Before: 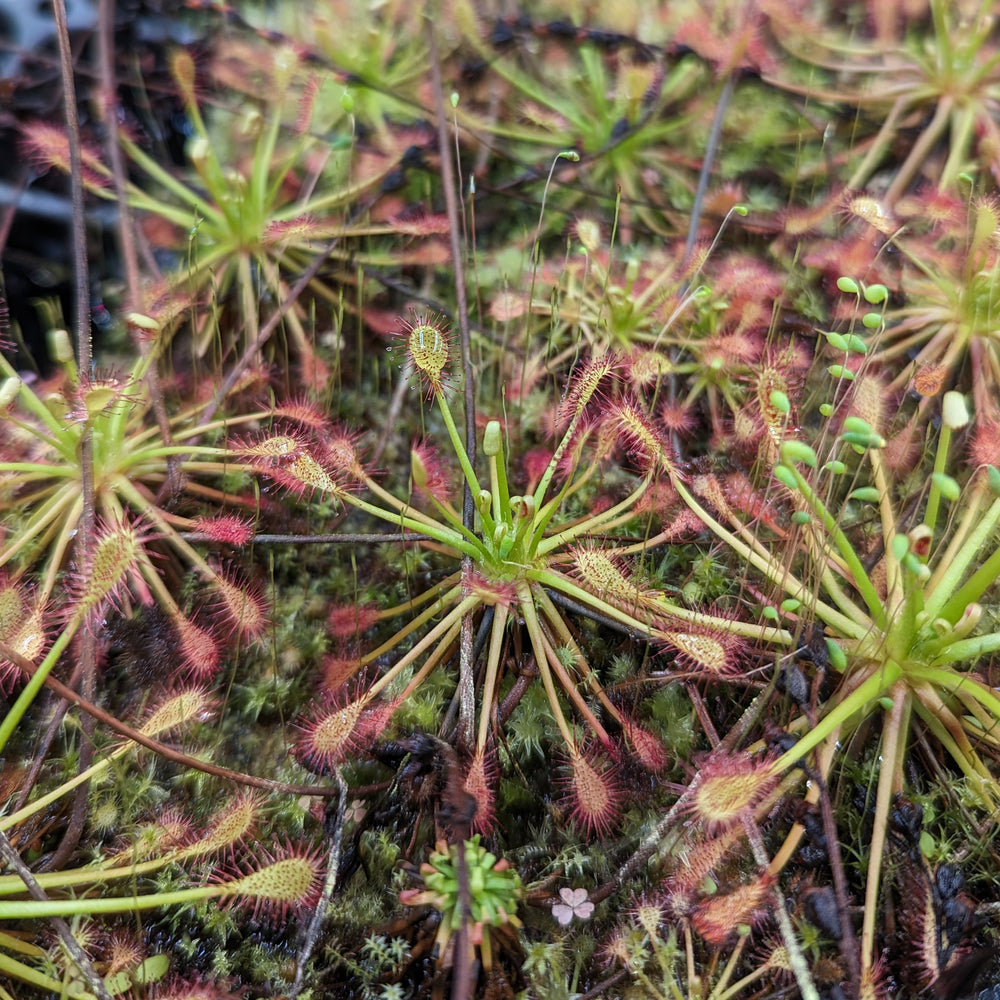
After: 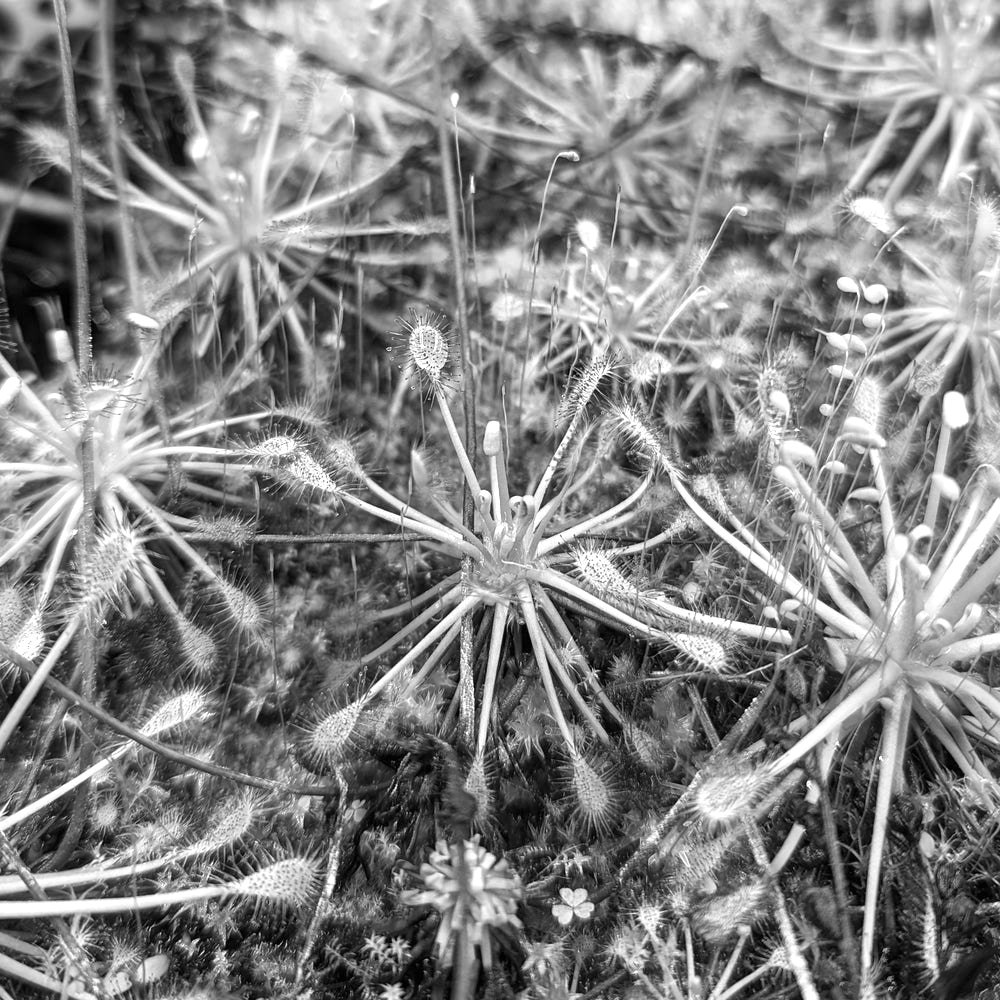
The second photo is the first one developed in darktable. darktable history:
exposure: black level correction 0, exposure 0.7 EV, compensate exposure bias true, compensate highlight preservation false
monochrome: on, module defaults
